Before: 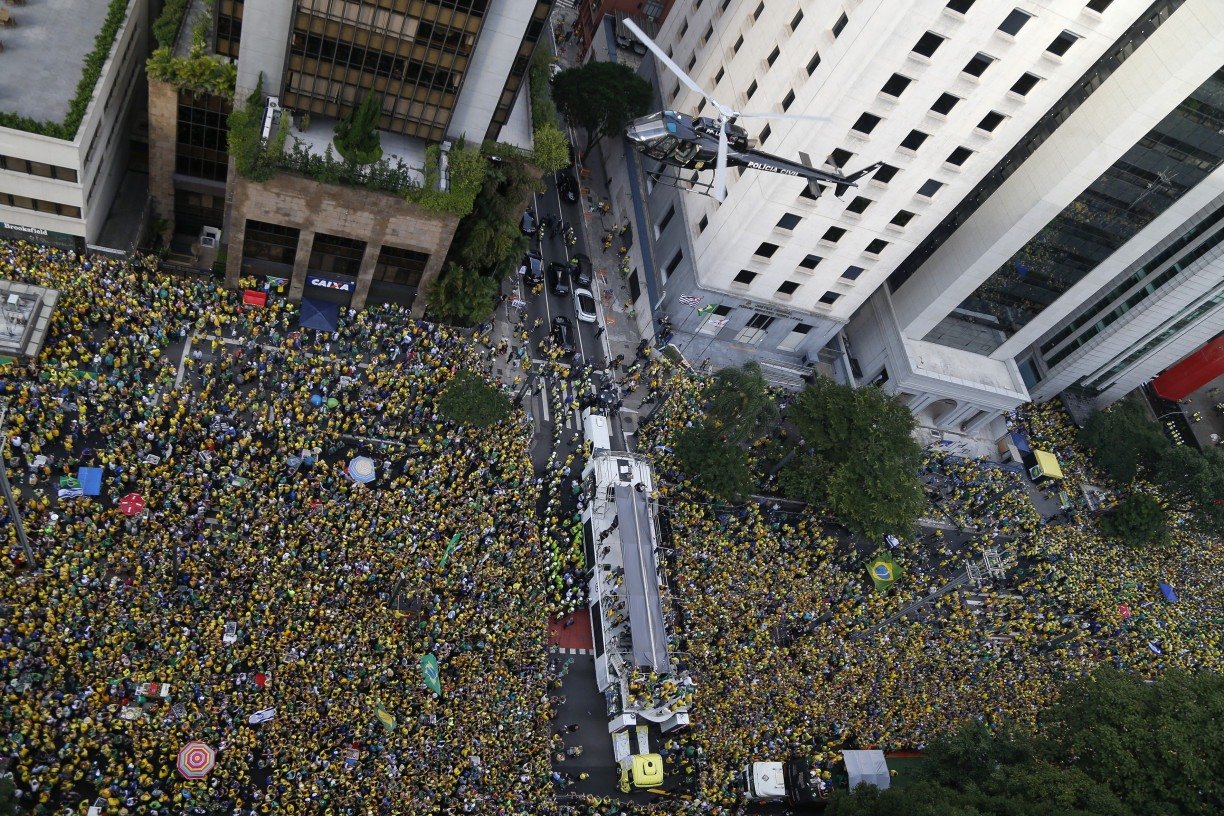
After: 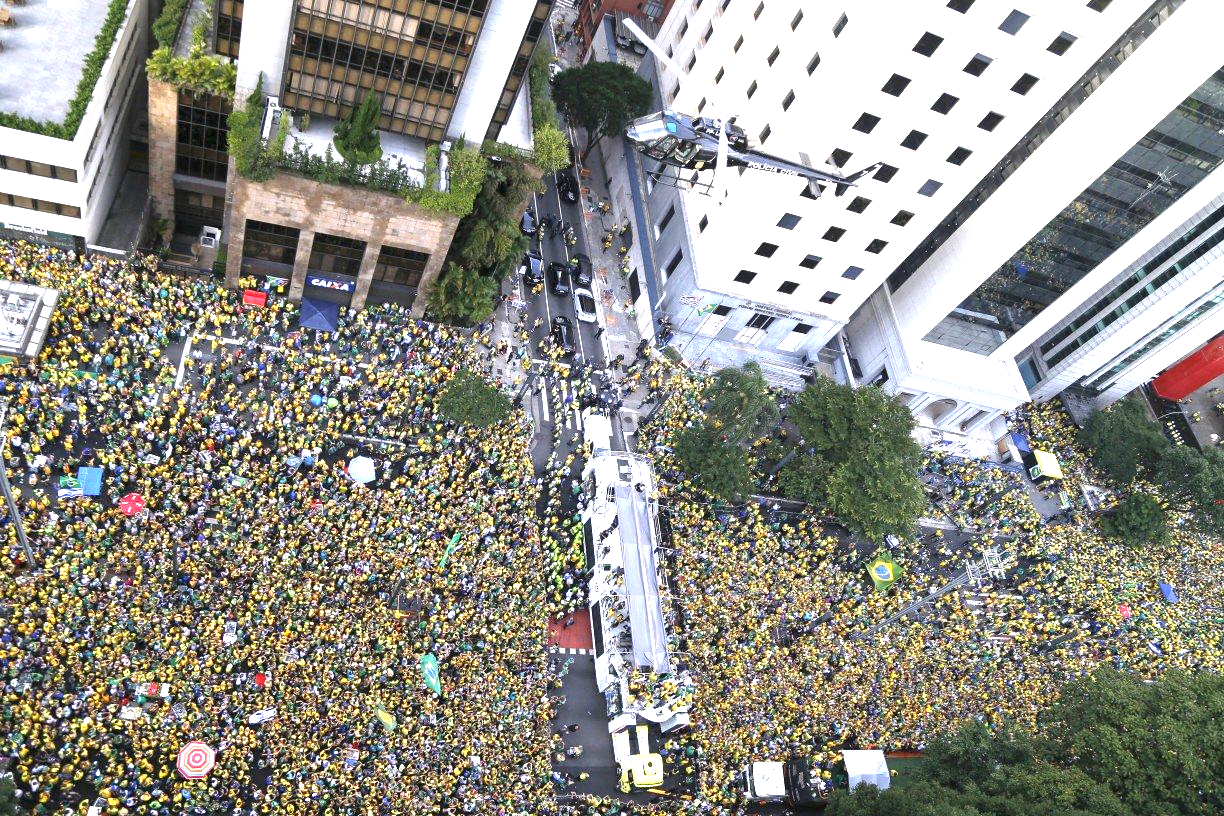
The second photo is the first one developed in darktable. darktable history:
white balance: red 1.009, blue 1.027
local contrast: highlights 100%, shadows 100%, detail 120%, midtone range 0.2
exposure: black level correction 0, exposure 1.9 EV, compensate highlight preservation false
